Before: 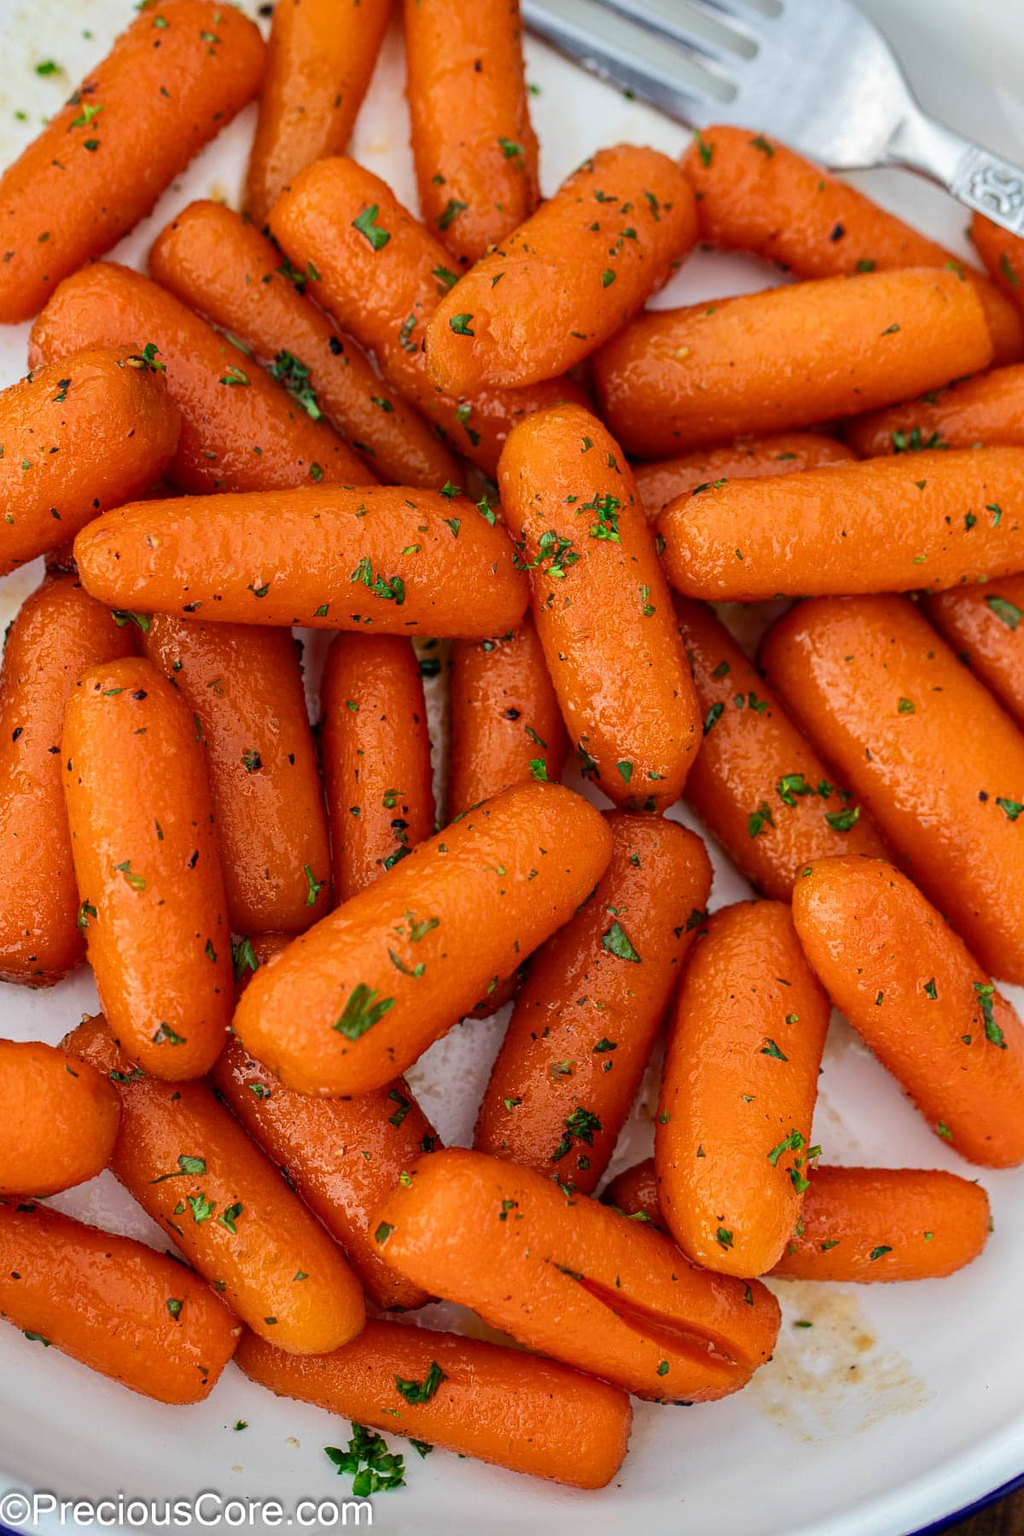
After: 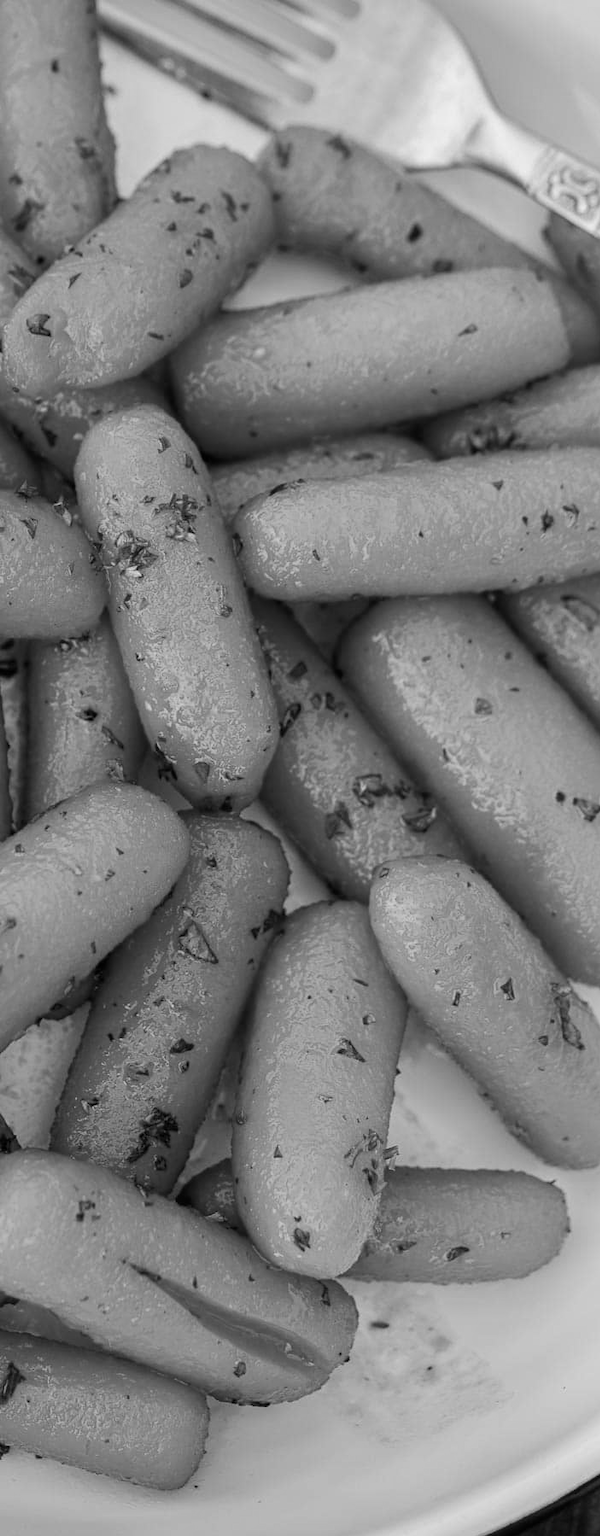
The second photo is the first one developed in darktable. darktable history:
monochrome: a 73.58, b 64.21
crop: left 41.402%
